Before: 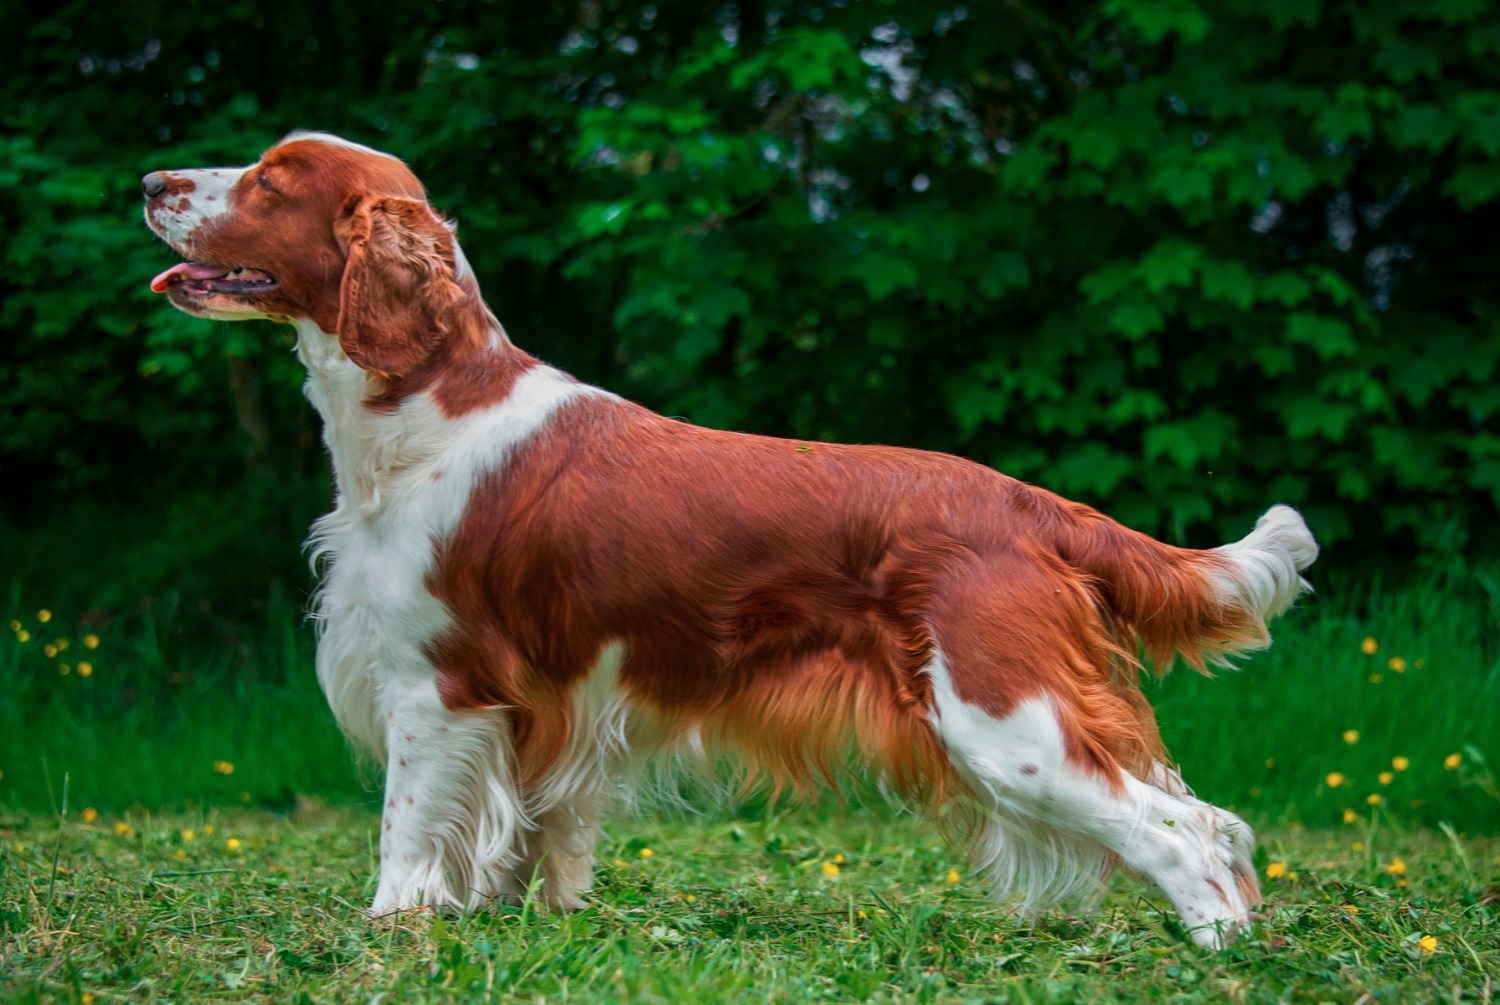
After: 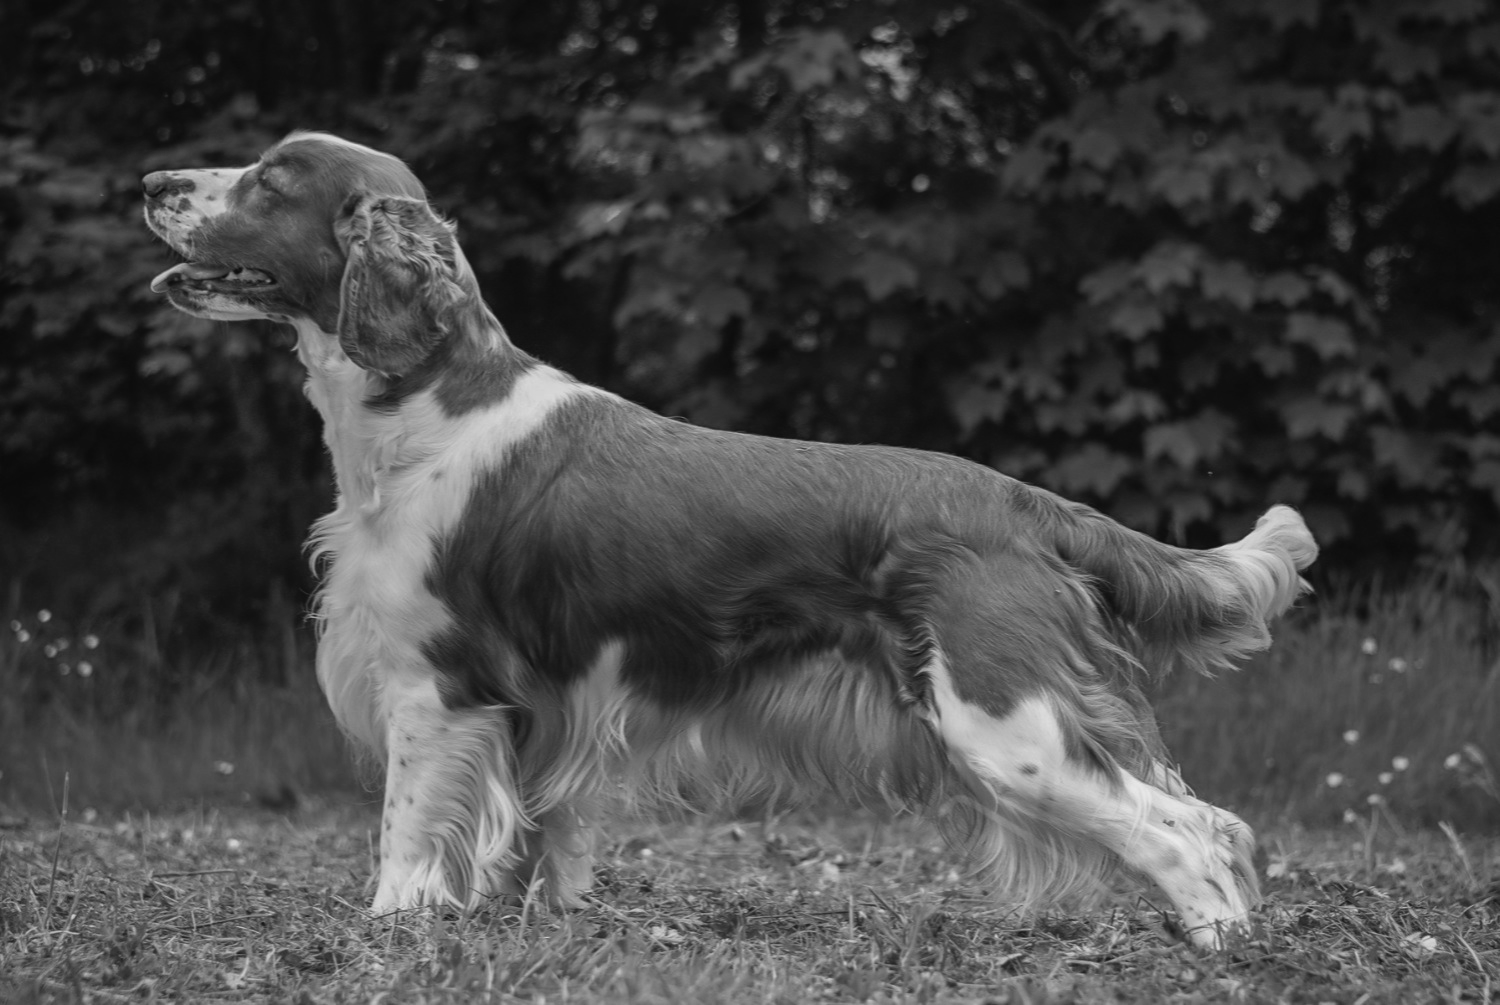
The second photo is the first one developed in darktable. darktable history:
monochrome: on, module defaults
bloom: size 13.65%, threshold 98.39%, strength 4.82%
contrast brightness saturation: contrast -0.08, brightness -0.04, saturation -0.11
